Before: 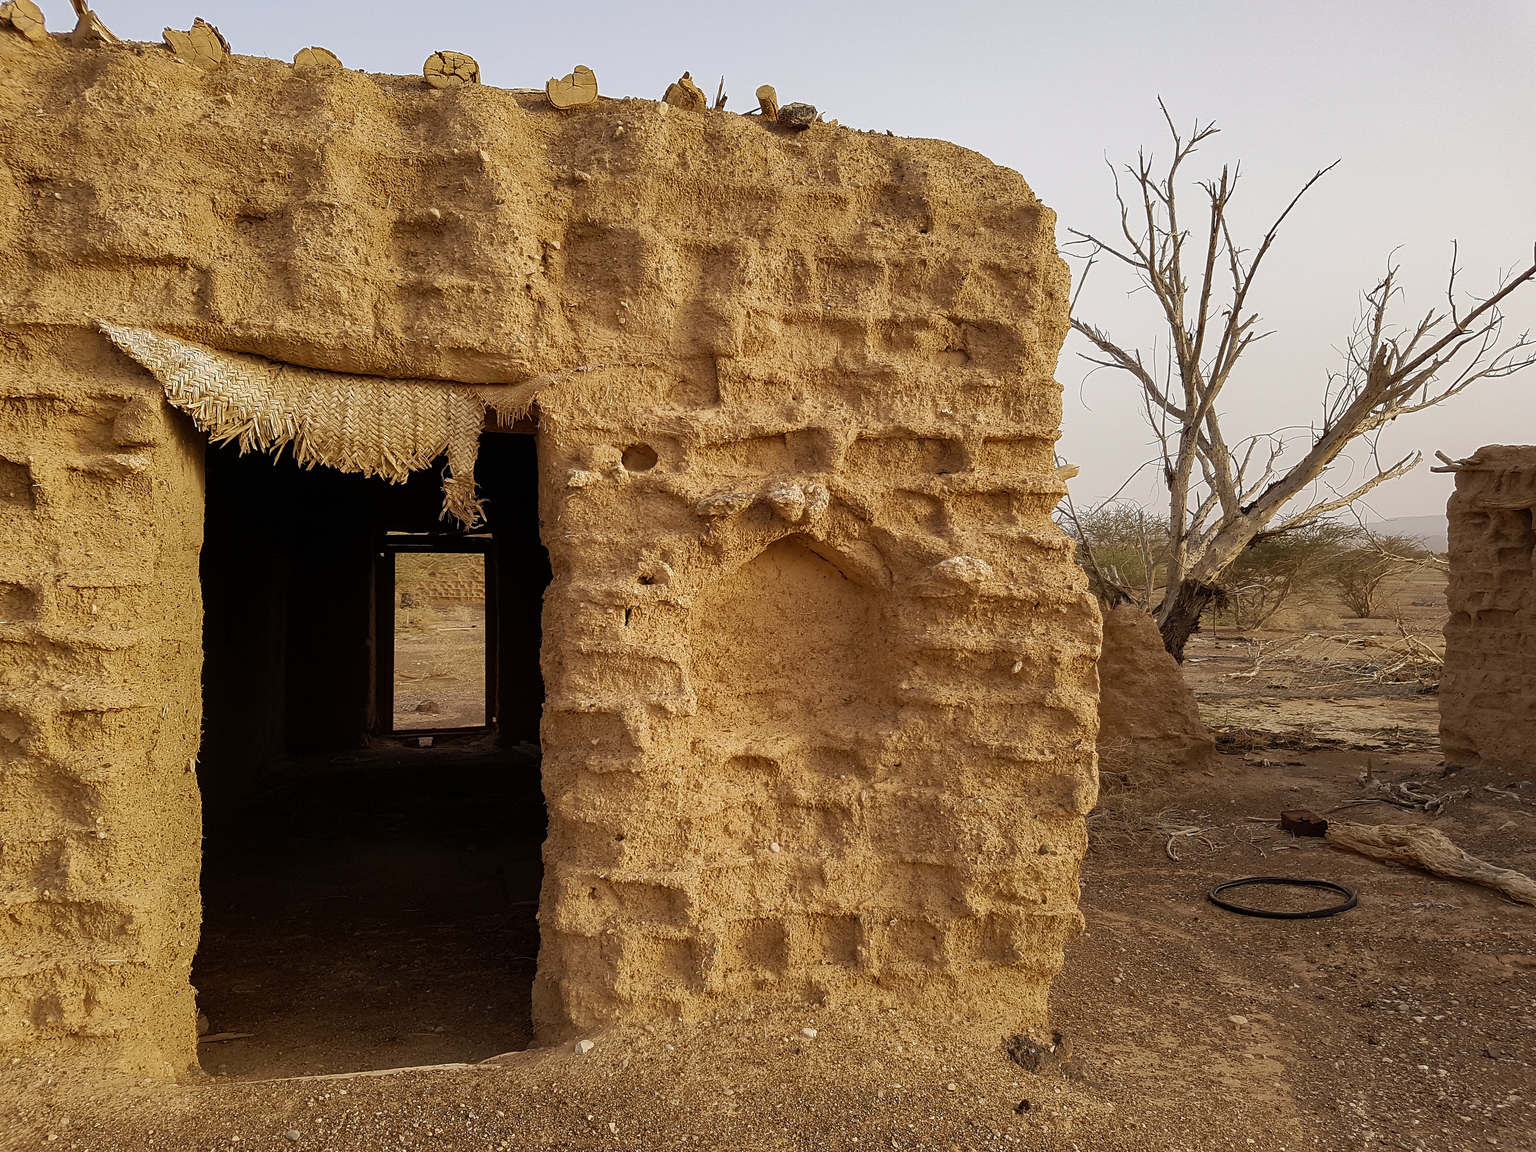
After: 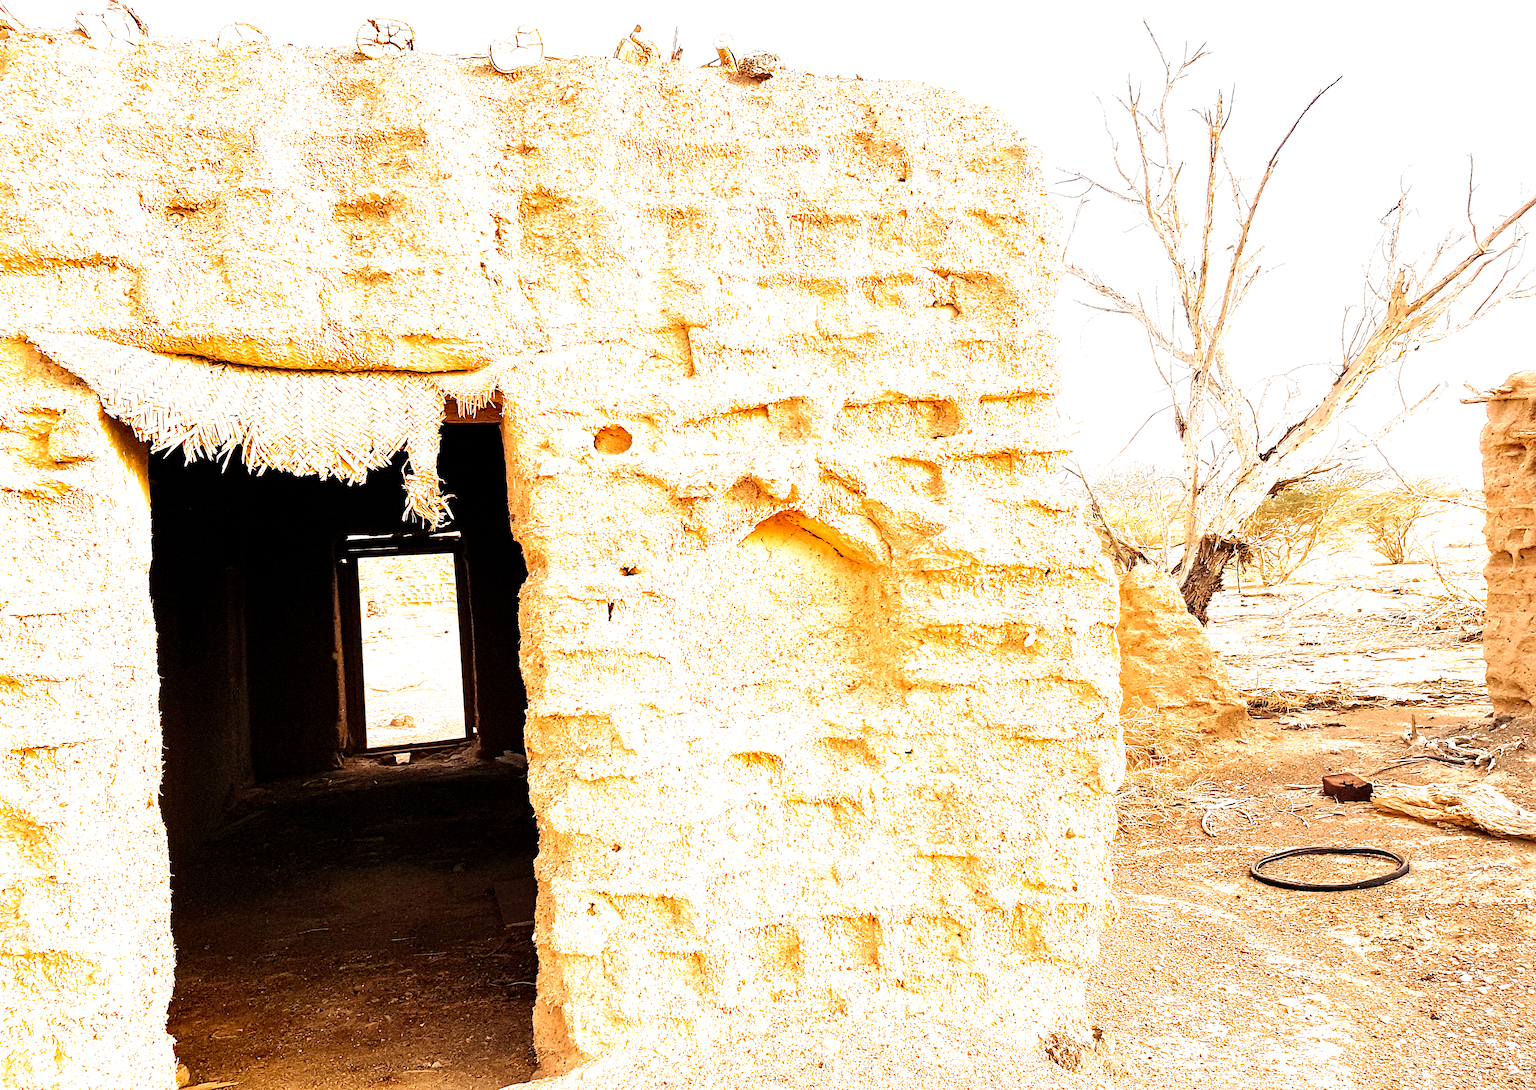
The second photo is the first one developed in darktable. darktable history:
filmic rgb: black relative exposure -8.7 EV, white relative exposure 2.7 EV, threshold 3 EV, target black luminance 0%, hardness 6.25, latitude 75%, contrast 1.325, highlights saturation mix -5%, preserve chrominance no, color science v5 (2021), iterations of high-quality reconstruction 0, enable highlight reconstruction true
exposure: exposure 3 EV, compensate highlight preservation false
local contrast: mode bilateral grid, contrast 28, coarseness 16, detail 115%, midtone range 0.2
crop and rotate: left 2.536%, right 1.107%, bottom 2.246%
contrast brightness saturation: contrast 0.07, brightness 0.08, saturation 0.18
rotate and perspective: rotation -3.52°, crop left 0.036, crop right 0.964, crop top 0.081, crop bottom 0.919
